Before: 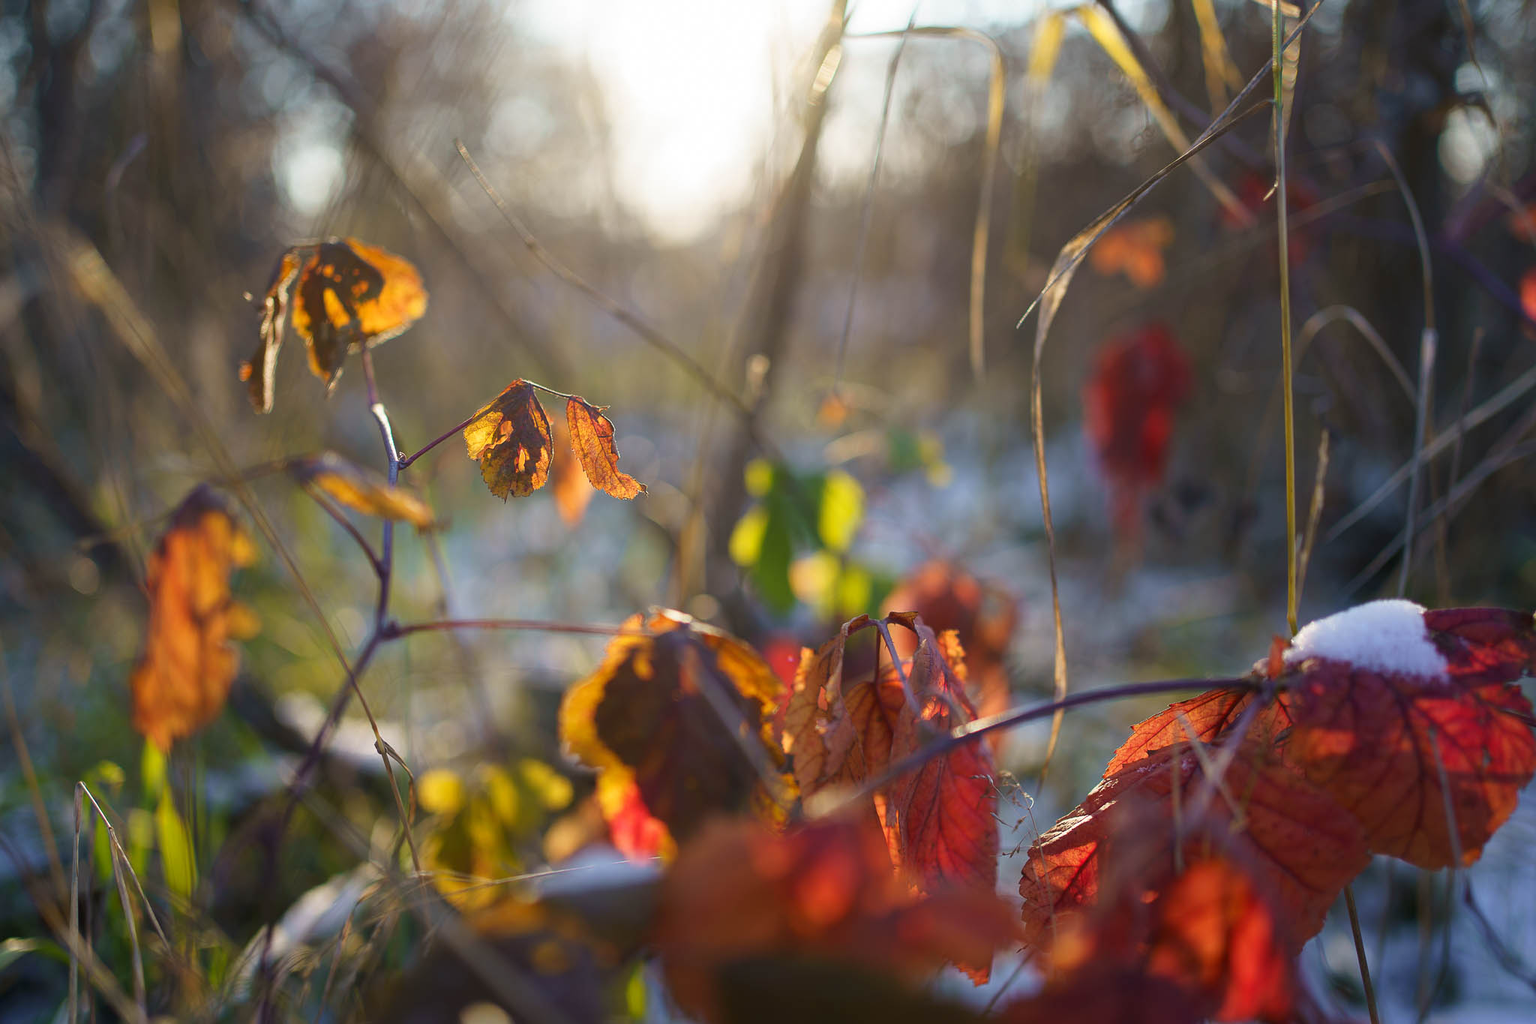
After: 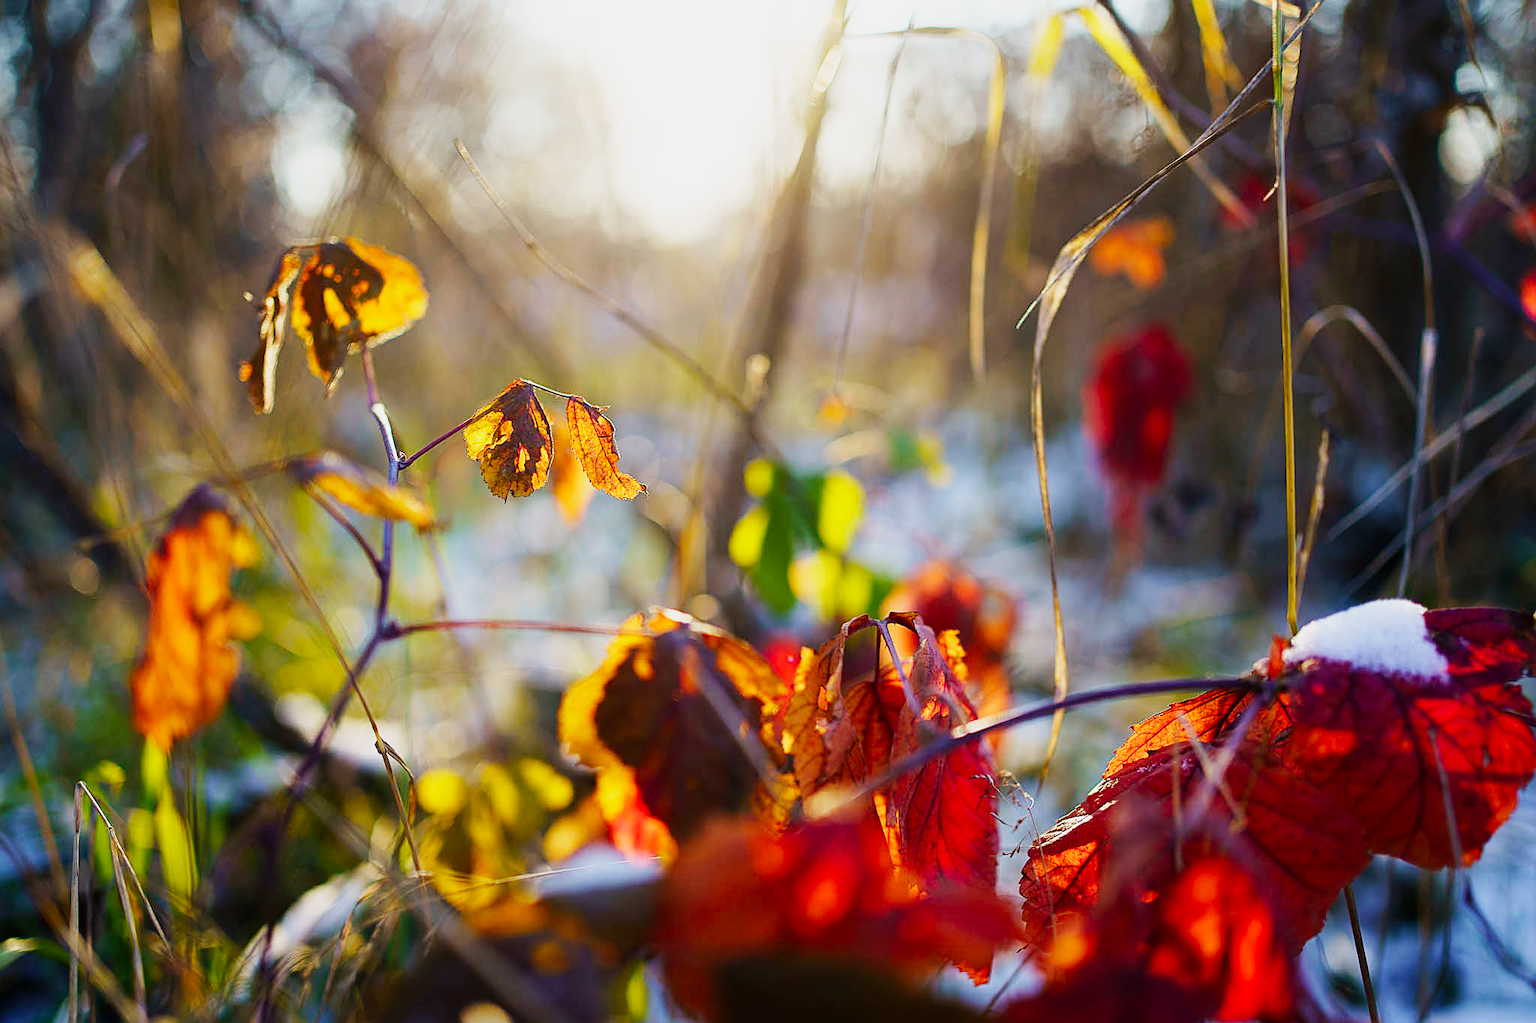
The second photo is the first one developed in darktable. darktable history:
exposure: black level correction 0, exposure 0.7 EV, compensate exposure bias true, compensate highlight preservation false
sharpen: on, module defaults
sigmoid: contrast 1.81, skew -0.21, preserve hue 0%, red attenuation 0.1, red rotation 0.035, green attenuation 0.1, green rotation -0.017, blue attenuation 0.15, blue rotation -0.052, base primaries Rec2020
color balance rgb: perceptual saturation grading › global saturation 20%, global vibrance 20%
